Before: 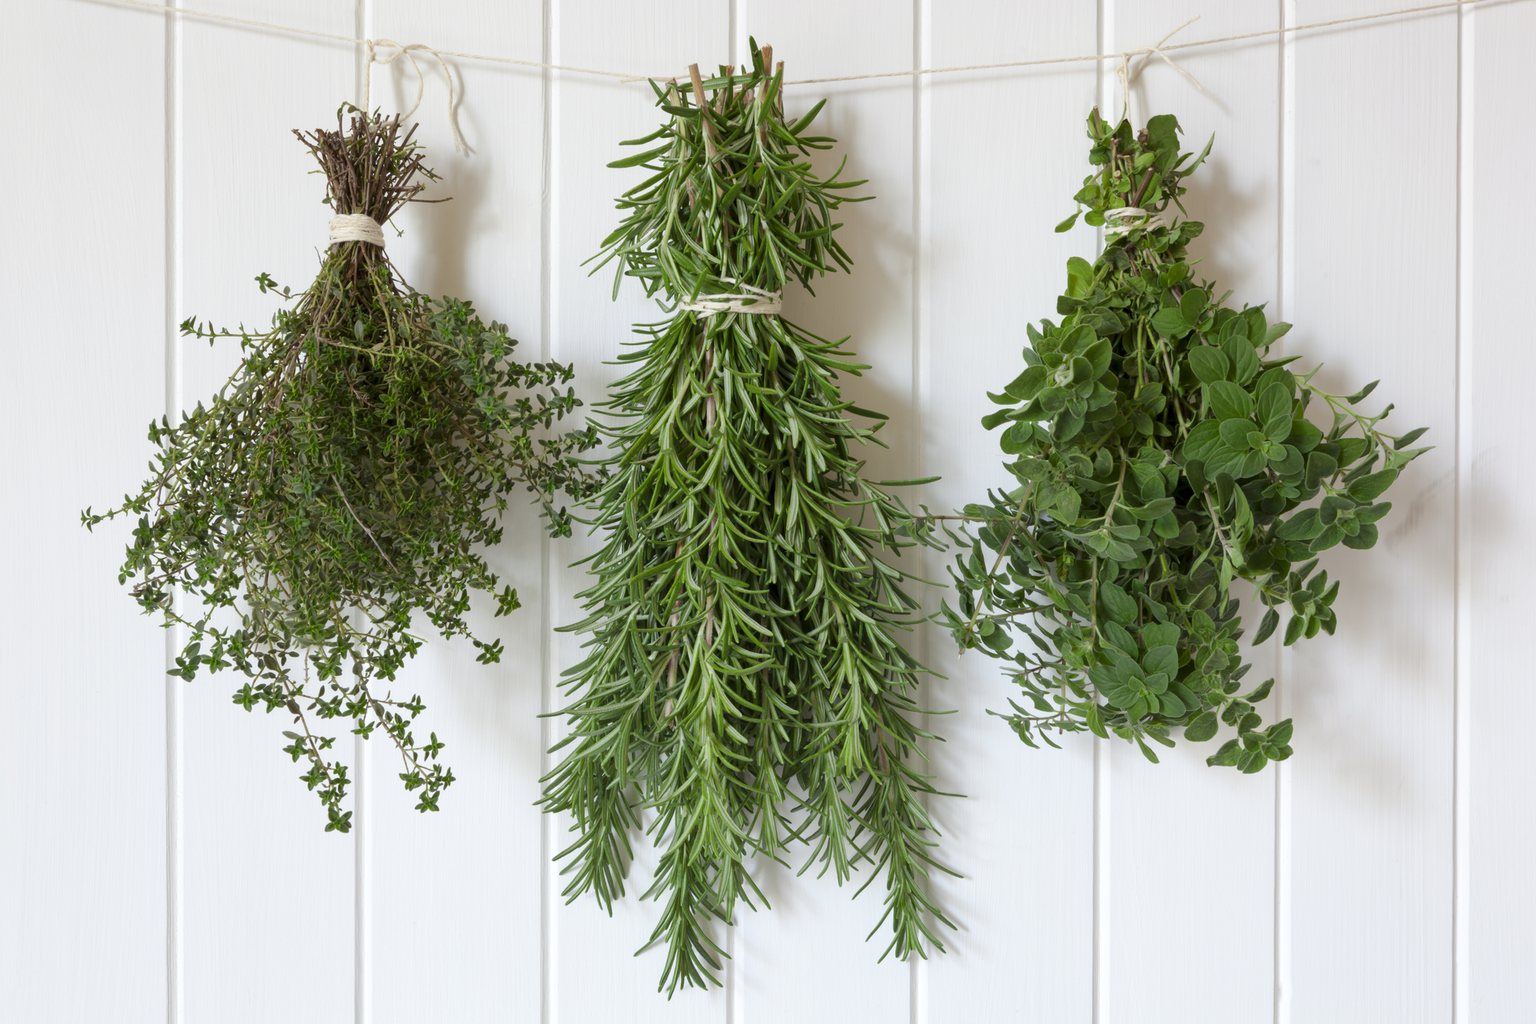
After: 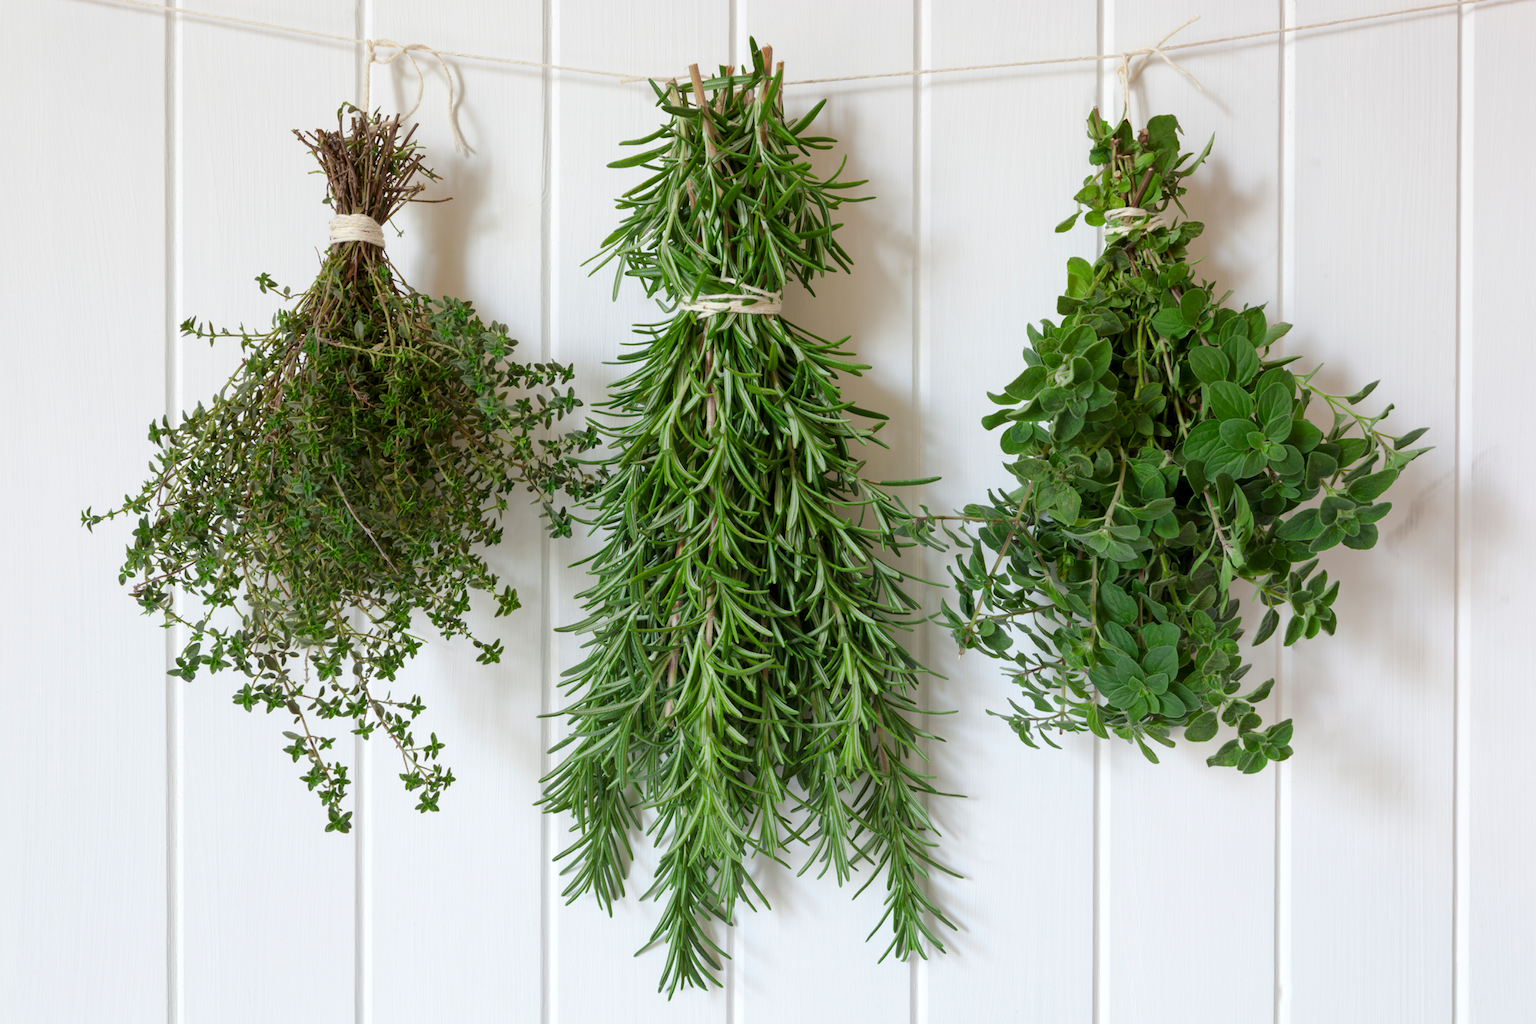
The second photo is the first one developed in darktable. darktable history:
local contrast: mode bilateral grid, contrast 10, coarseness 25, detail 111%, midtone range 0.2
